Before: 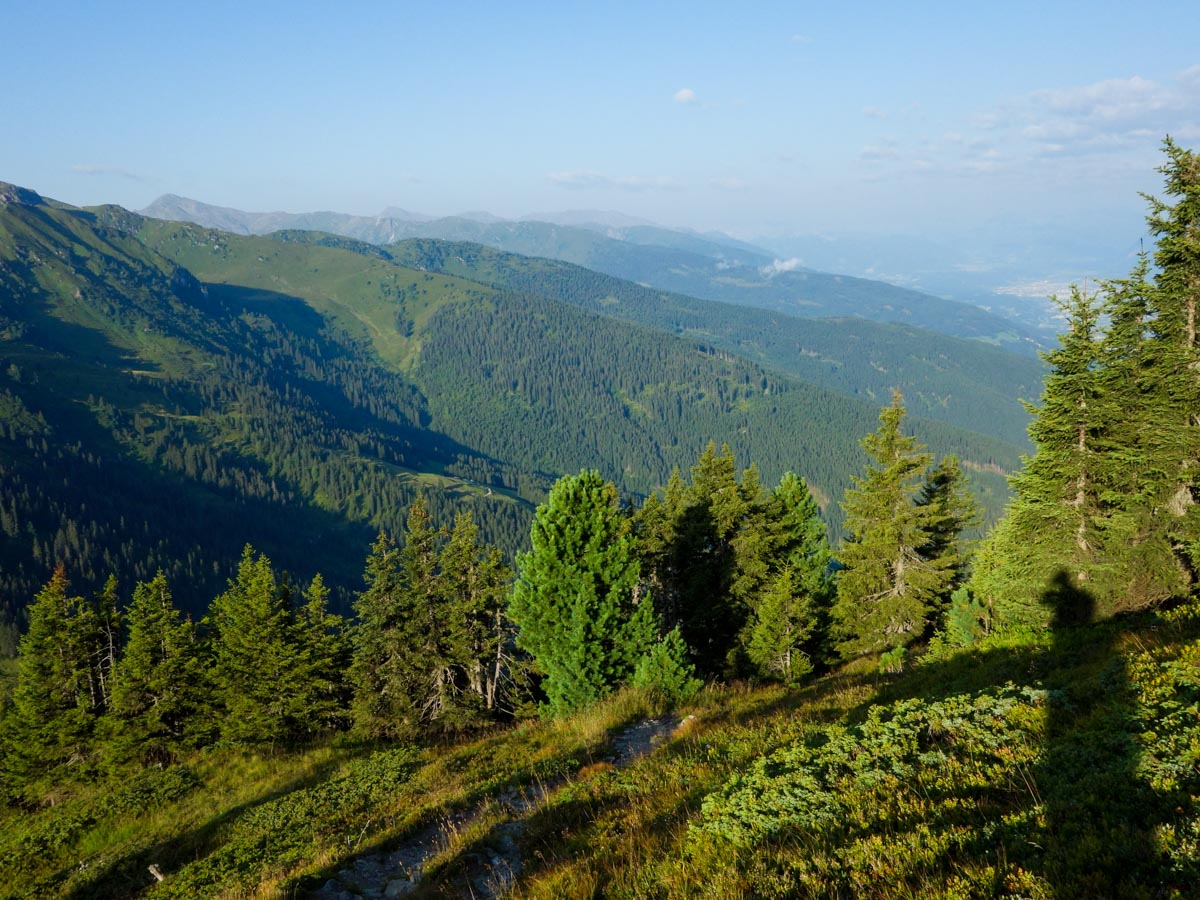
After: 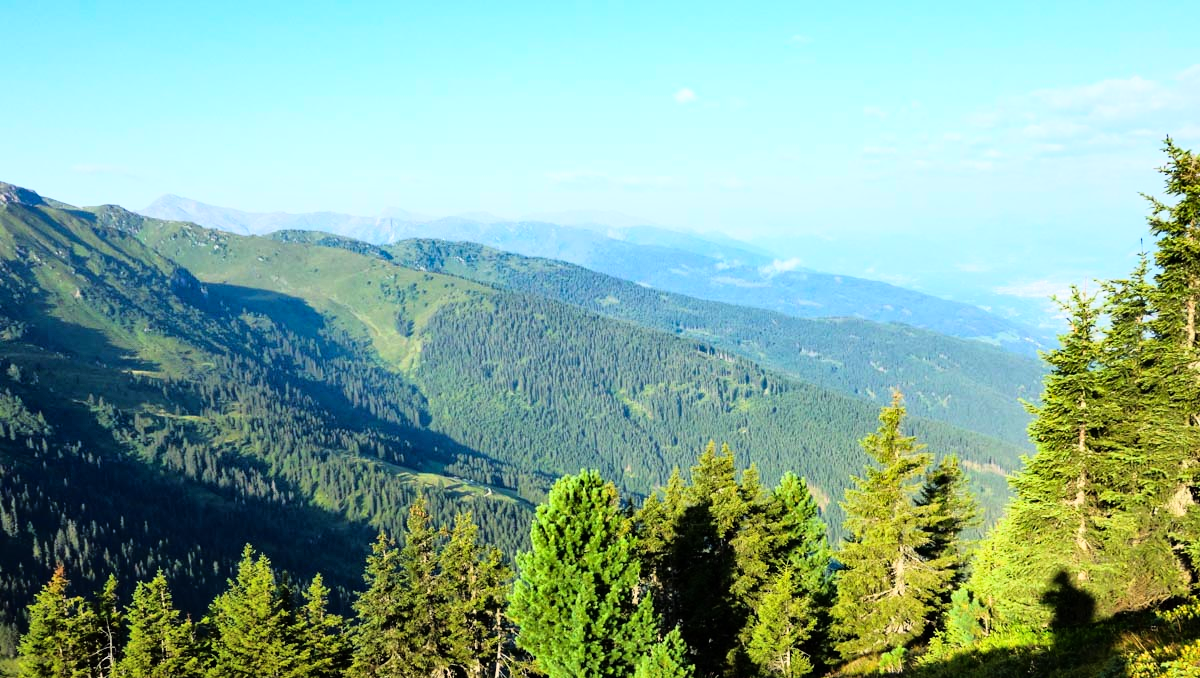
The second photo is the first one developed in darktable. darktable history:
base curve: curves: ch0 [(0, 0) (0.012, 0.01) (0.073, 0.168) (0.31, 0.711) (0.645, 0.957) (1, 1)]
exposure: exposure 0.084 EV, compensate exposure bias true, compensate highlight preservation false
crop: bottom 24.637%
shadows and highlights: soften with gaussian
